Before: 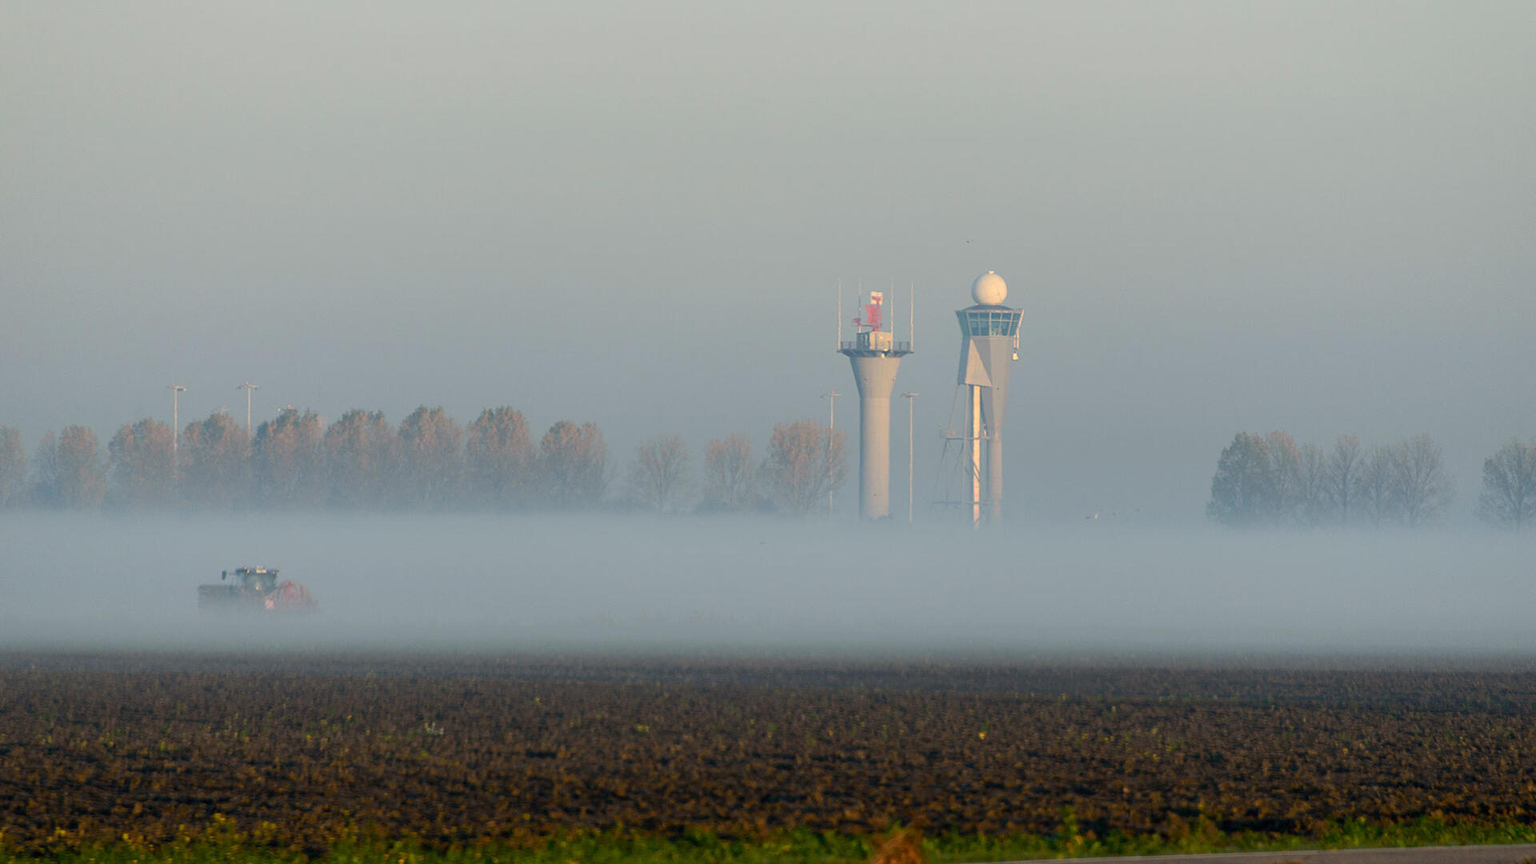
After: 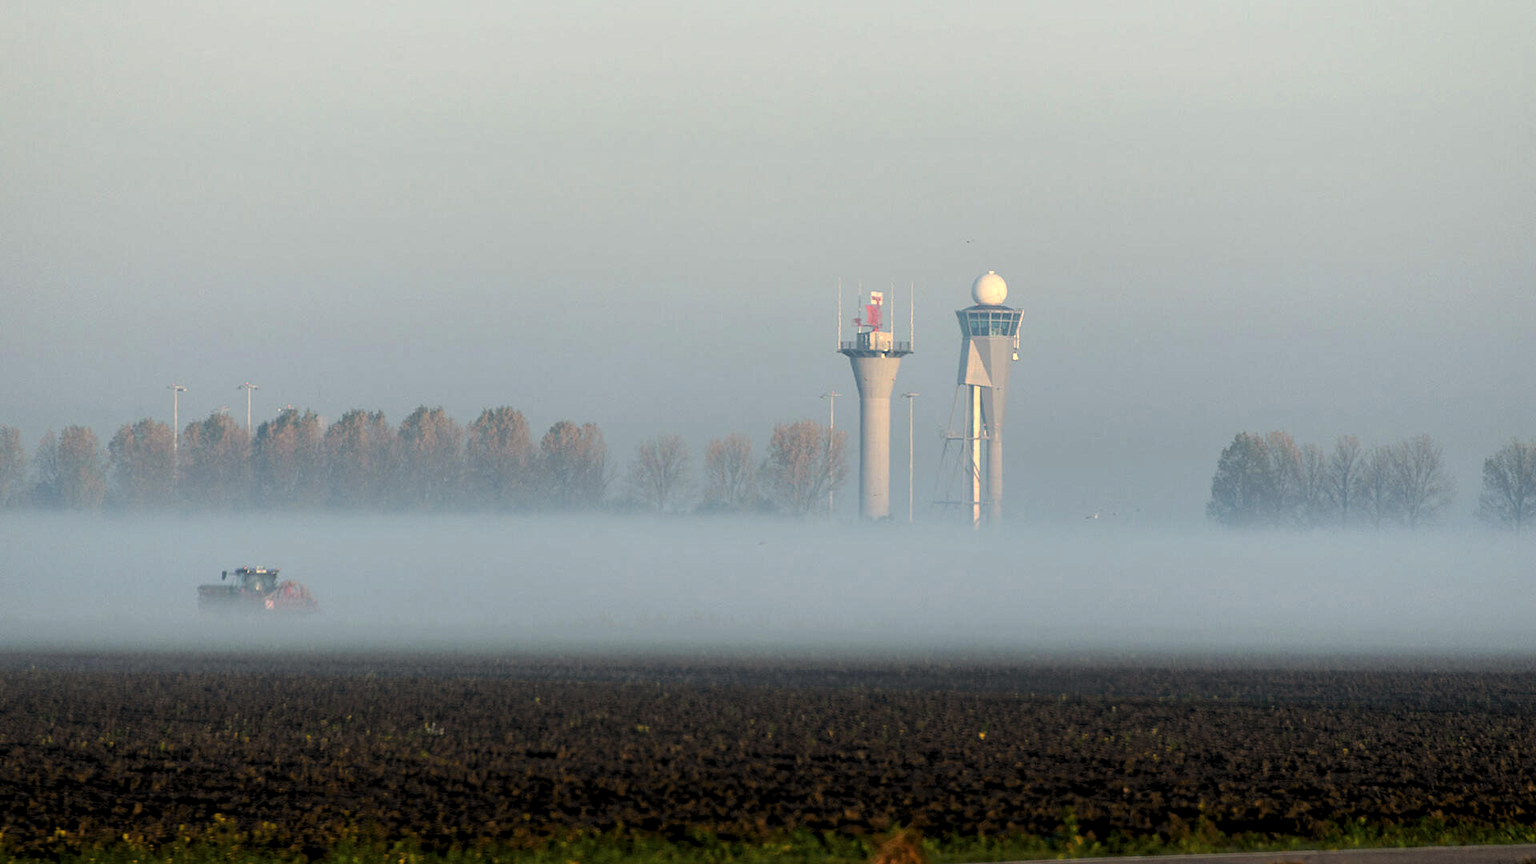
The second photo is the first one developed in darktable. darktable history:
exposure: black level correction 0.001, exposure 0.5 EV, compensate exposure bias true, compensate highlight preservation false
levels: levels [0.116, 0.574, 1]
